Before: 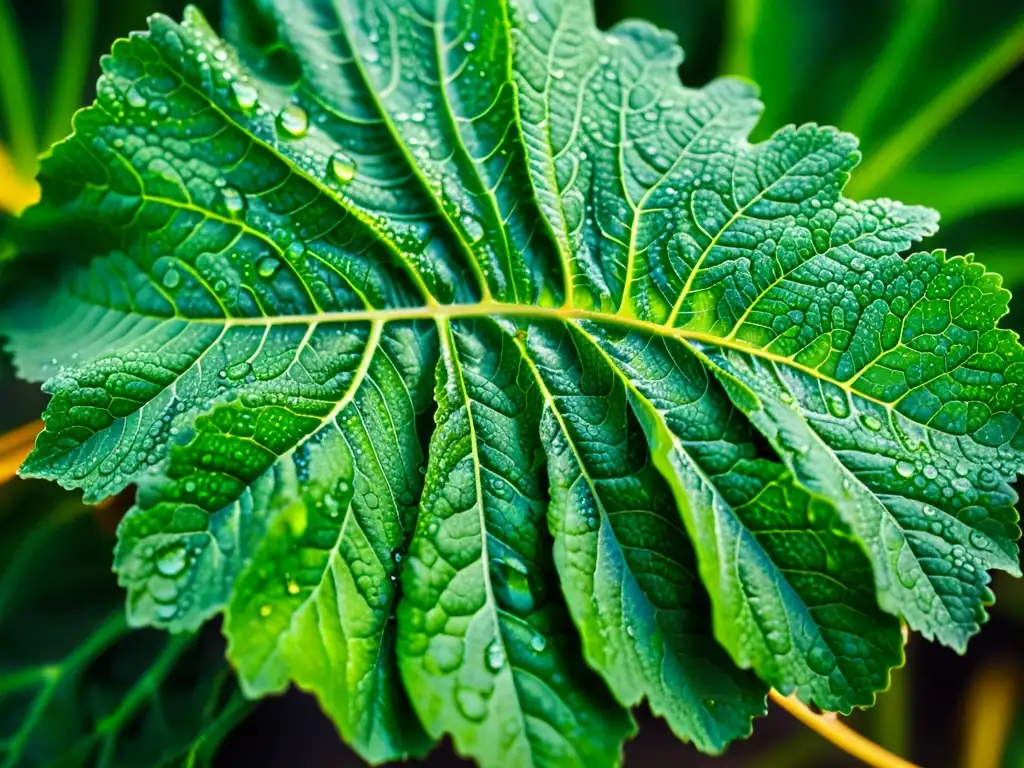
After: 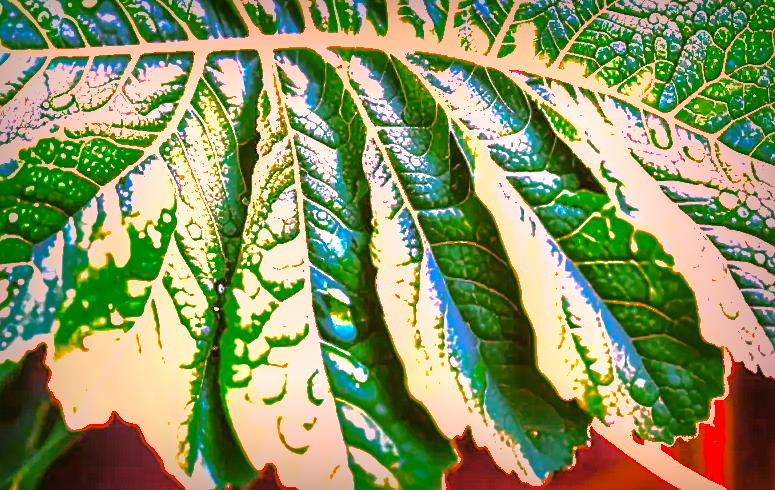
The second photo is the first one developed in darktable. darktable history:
crop and rotate: left 17.299%, top 35.115%, right 7.015%, bottom 1.024%
local contrast: on, module defaults
sharpen: amount 0.2
shadows and highlights: shadows 25, highlights -70
color correction: highlights a* -1.43, highlights b* 10.12, shadows a* 0.395, shadows b* 19.35
exposure: black level correction -0.002, exposure 1.115 EV, compensate highlight preservation false
vignetting: fall-off start 53.2%, brightness -0.594, saturation 0, automatic ratio true, width/height ratio 1.313, shape 0.22, unbound false
white balance: red 4.26, blue 1.802
